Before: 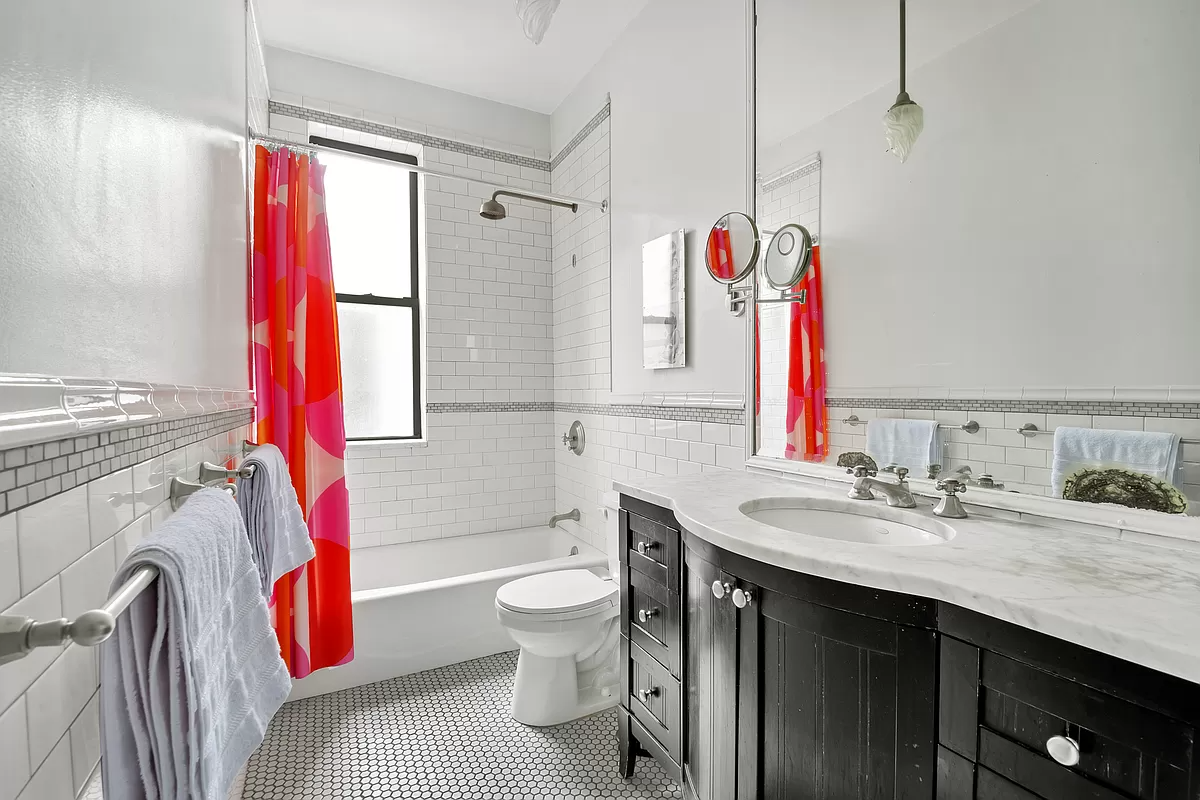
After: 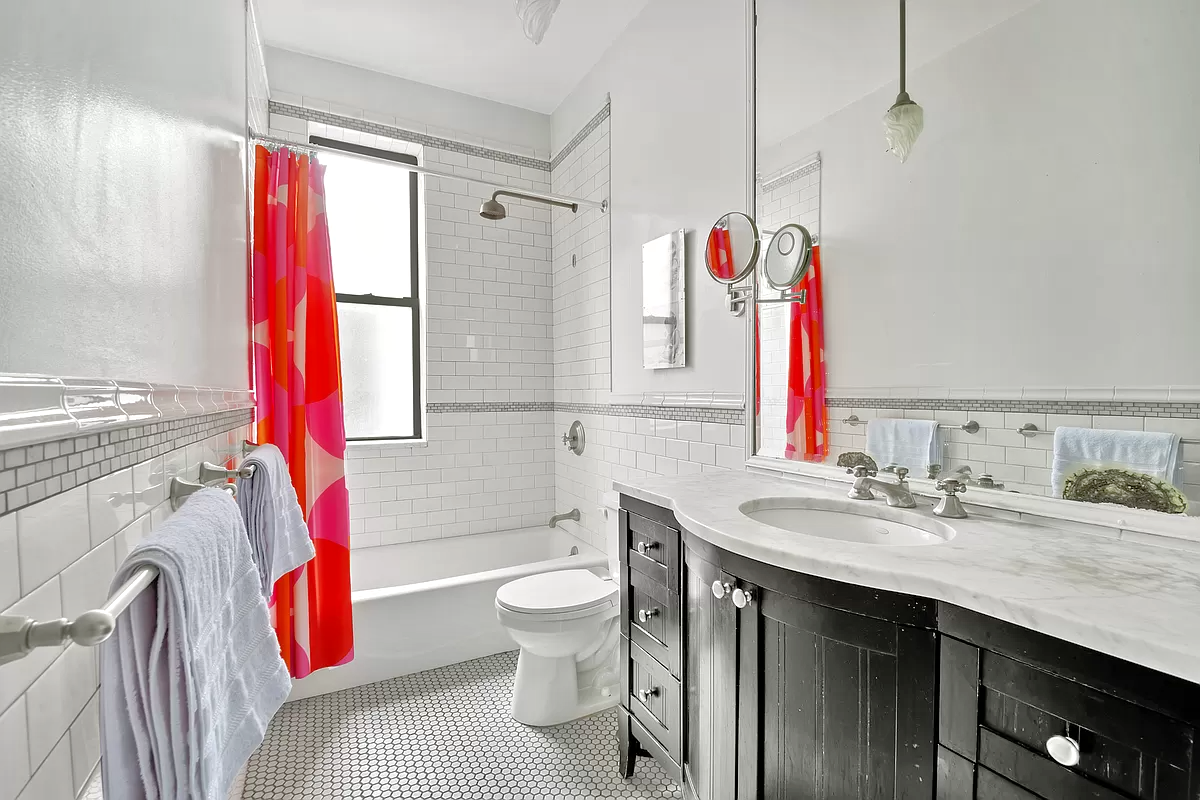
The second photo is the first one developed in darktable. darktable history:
tone equalizer: -7 EV 0.16 EV, -6 EV 0.57 EV, -5 EV 1.15 EV, -4 EV 1.31 EV, -3 EV 1.14 EV, -2 EV 0.6 EV, -1 EV 0.15 EV, luminance estimator HSV value / RGB max
shadows and highlights: shadows 25.84, highlights -26.17
